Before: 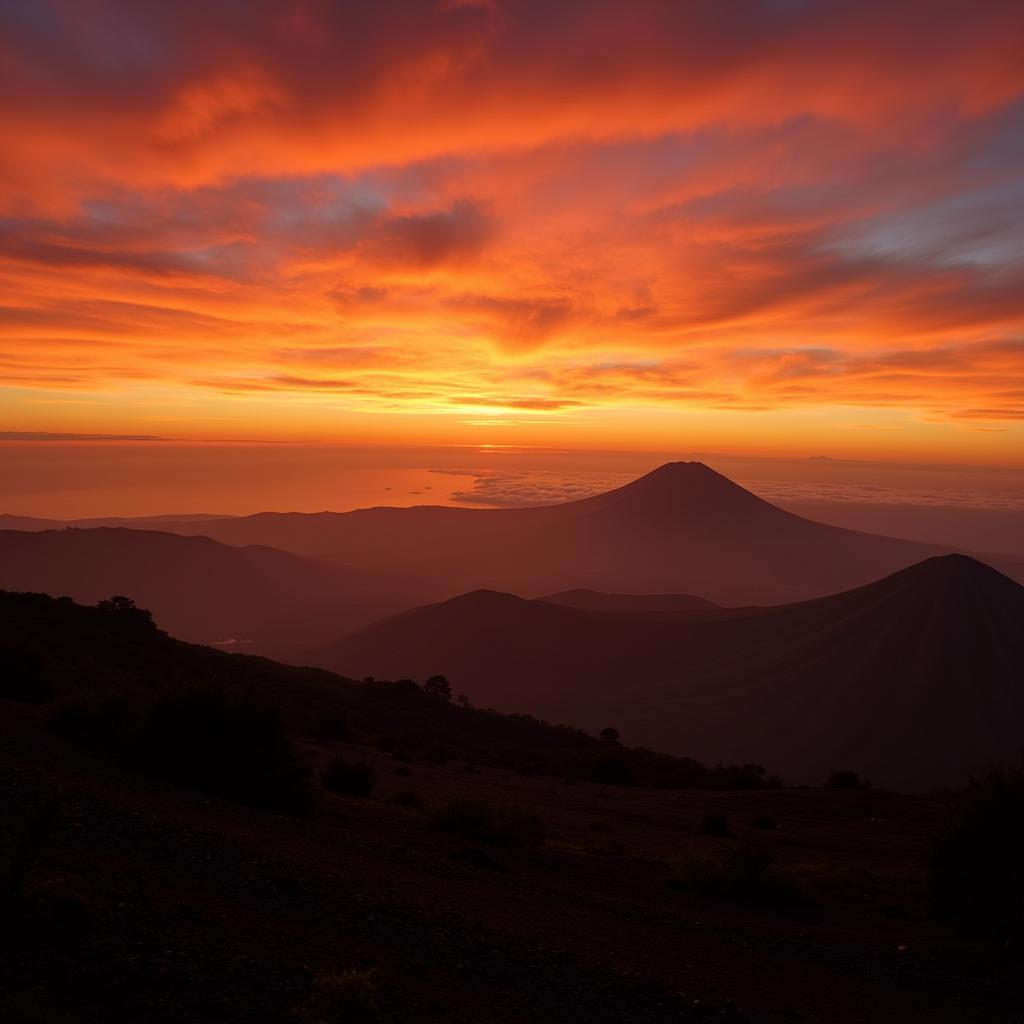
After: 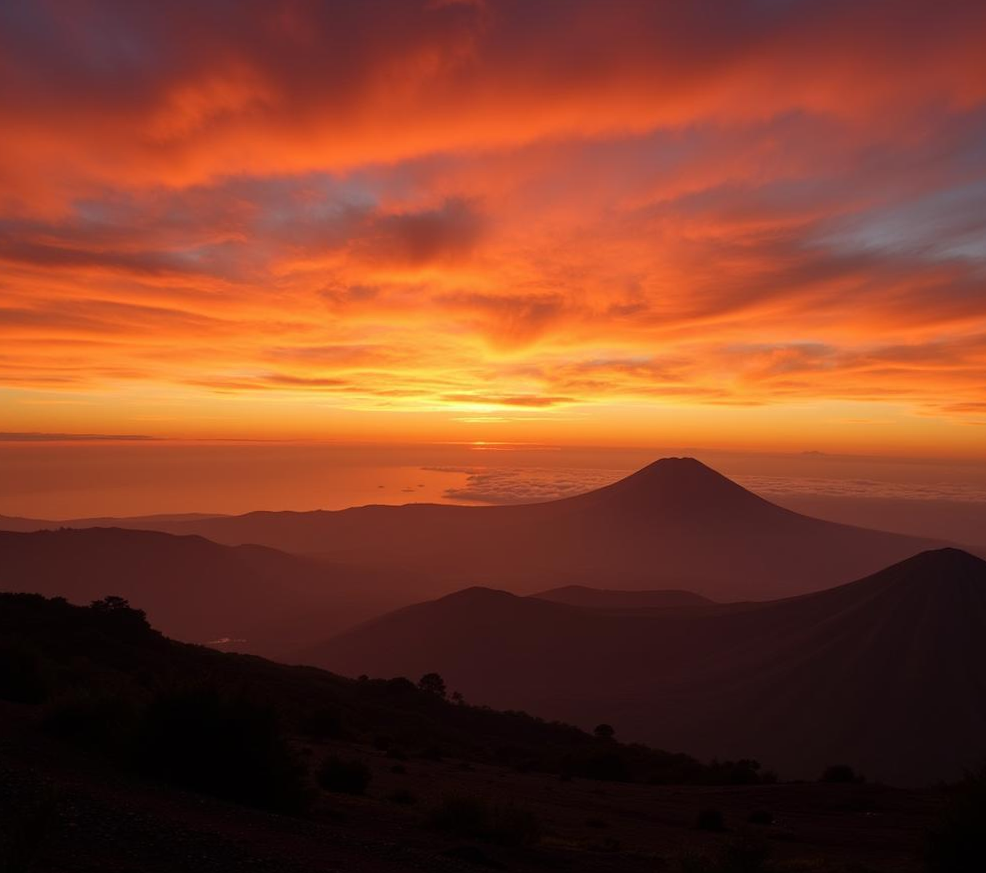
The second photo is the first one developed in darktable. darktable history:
crop and rotate: angle 0.428°, left 0.381%, right 2.582%, bottom 14.062%
